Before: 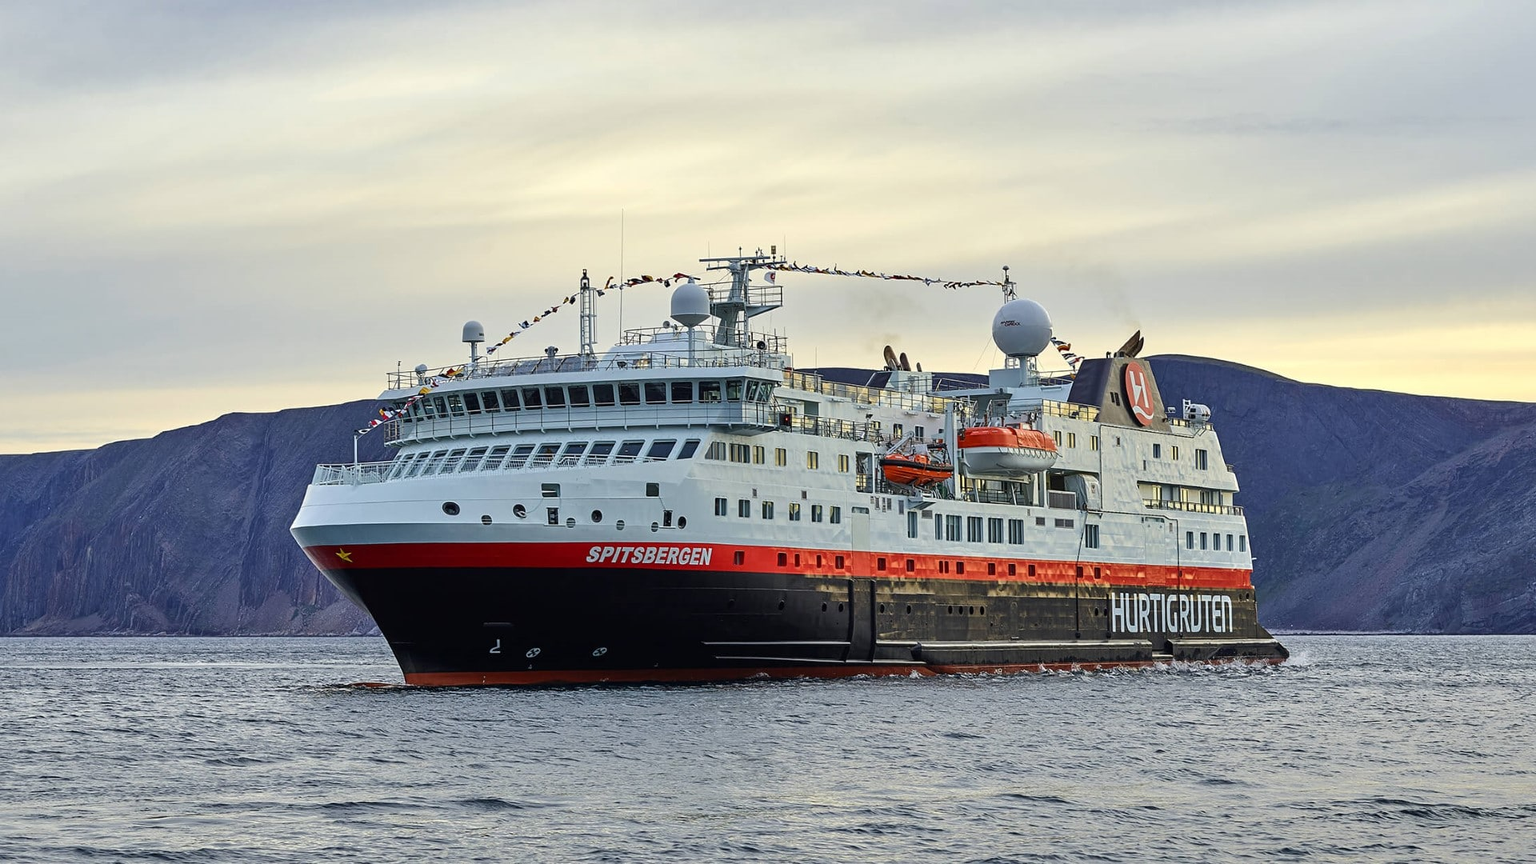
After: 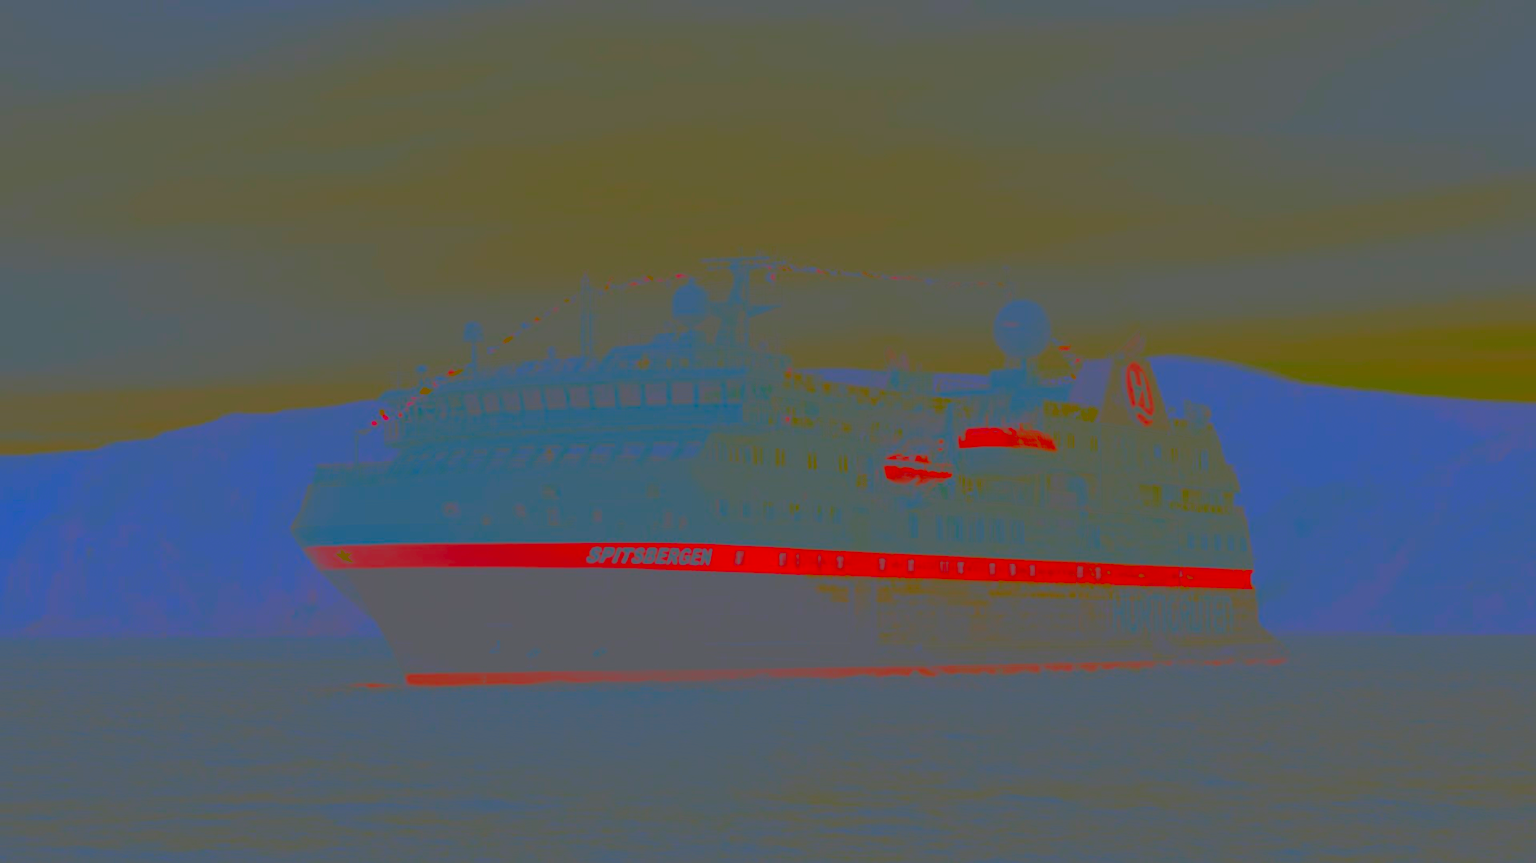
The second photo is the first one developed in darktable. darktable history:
contrast brightness saturation: contrast -0.99, brightness -0.17, saturation 0.75
